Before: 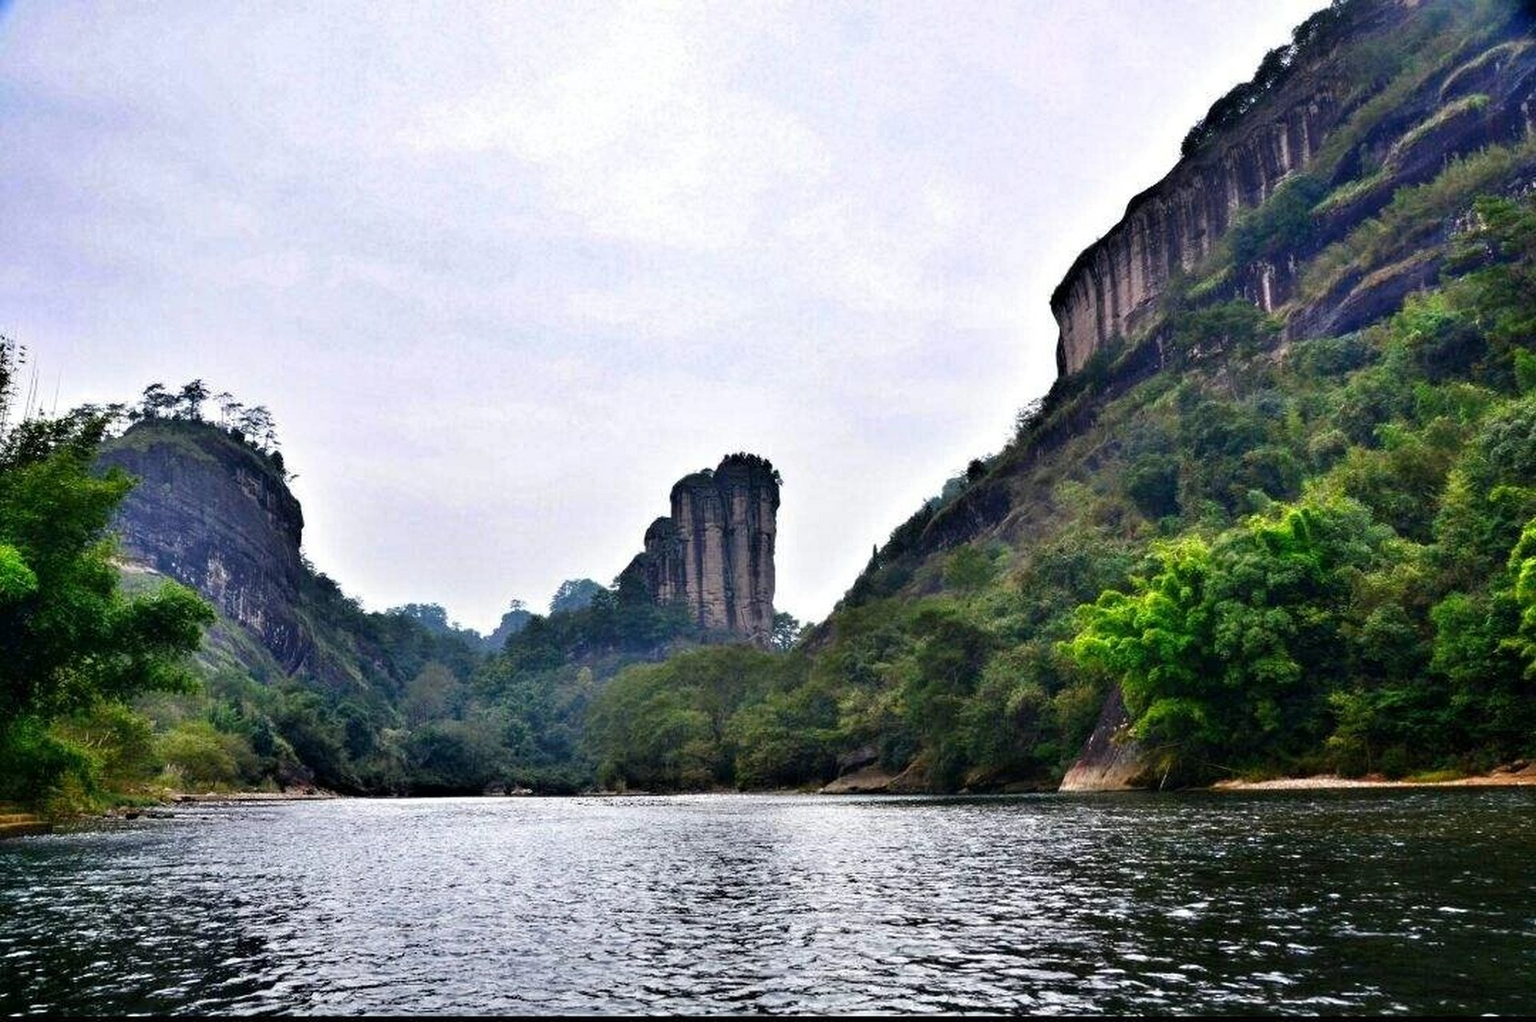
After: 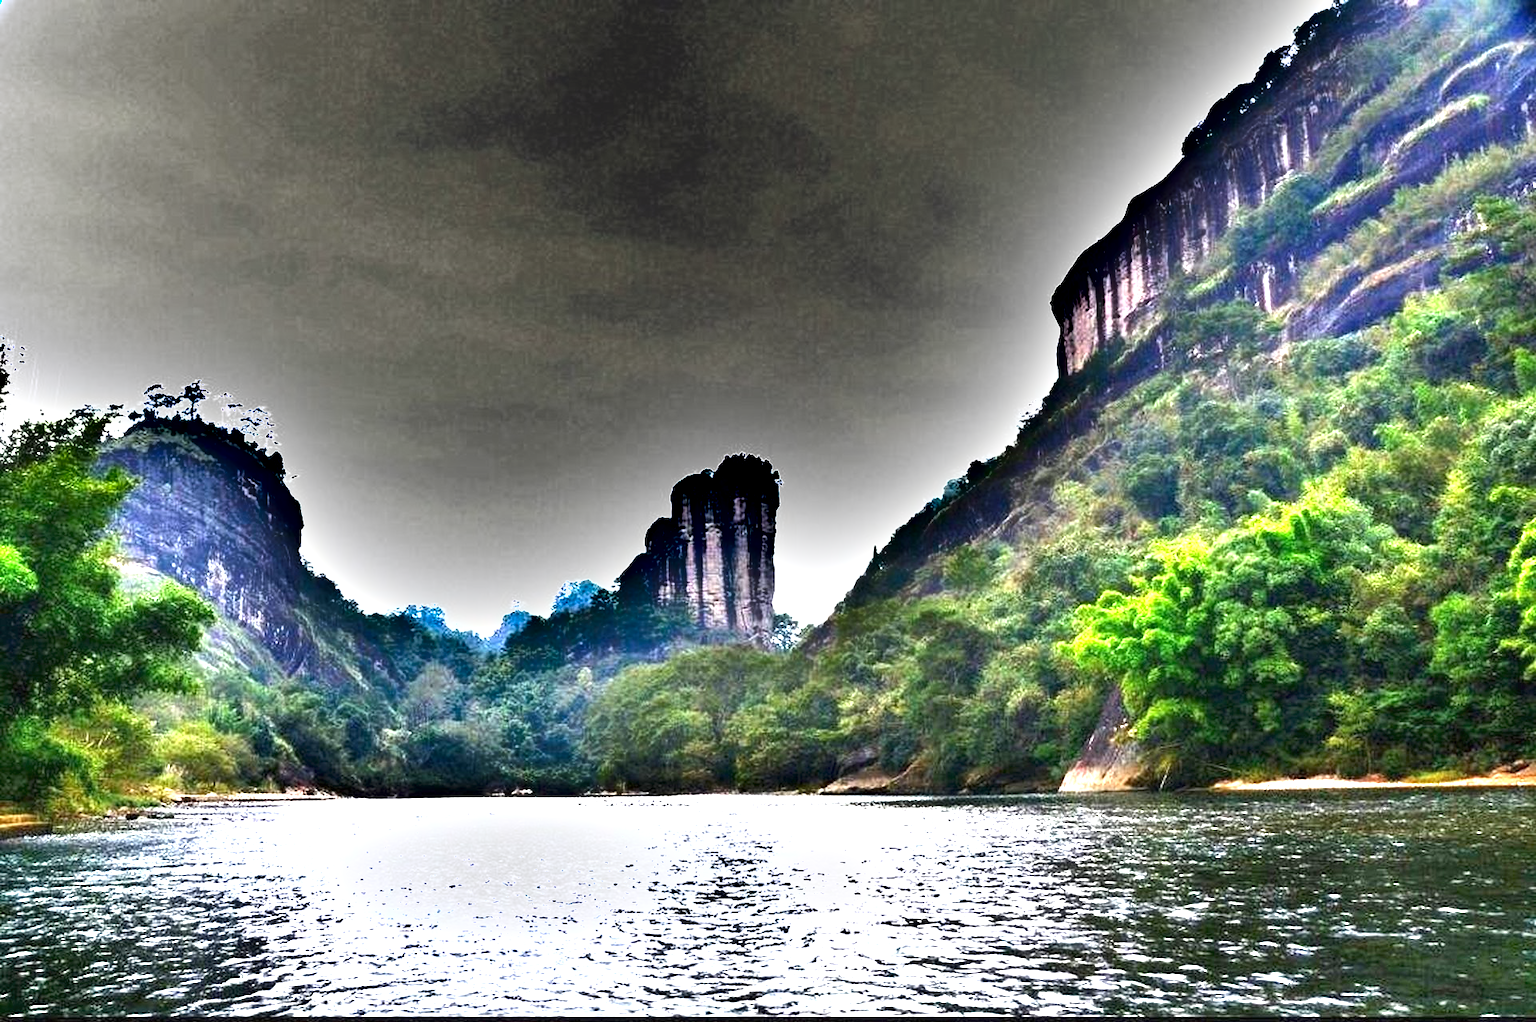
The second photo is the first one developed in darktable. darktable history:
shadows and highlights: soften with gaussian
exposure: black level correction 0, exposure 2 EV, compensate highlight preservation false
